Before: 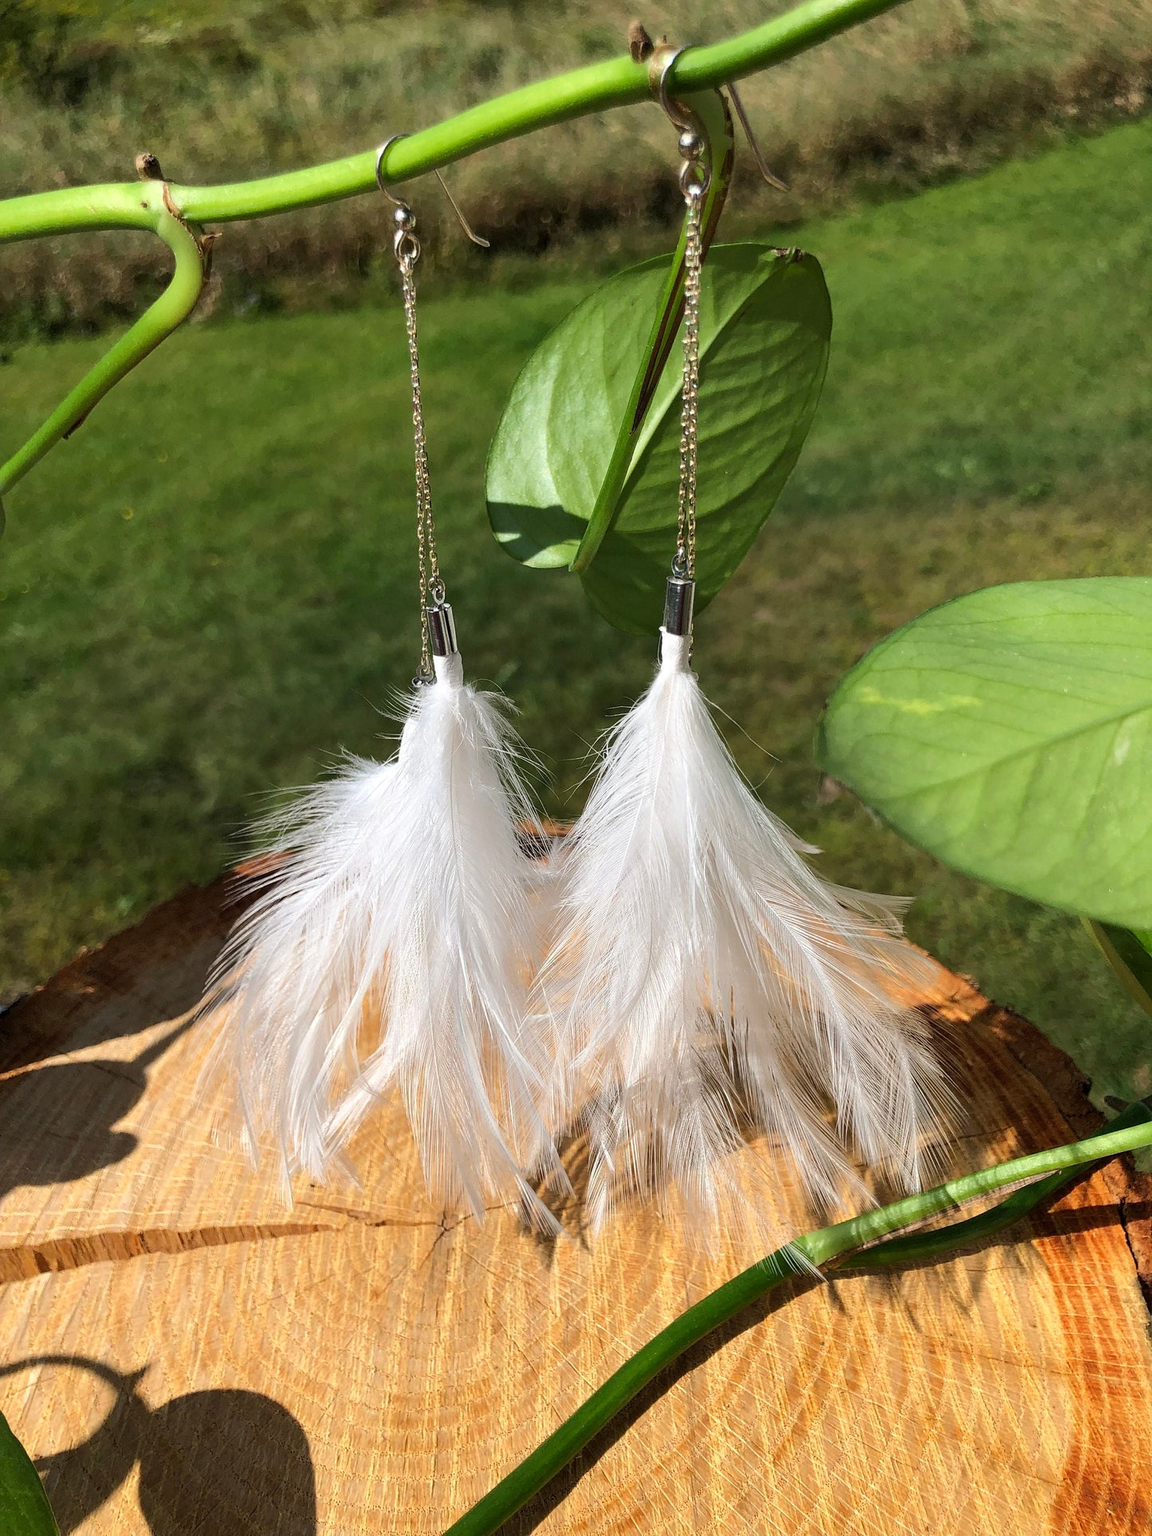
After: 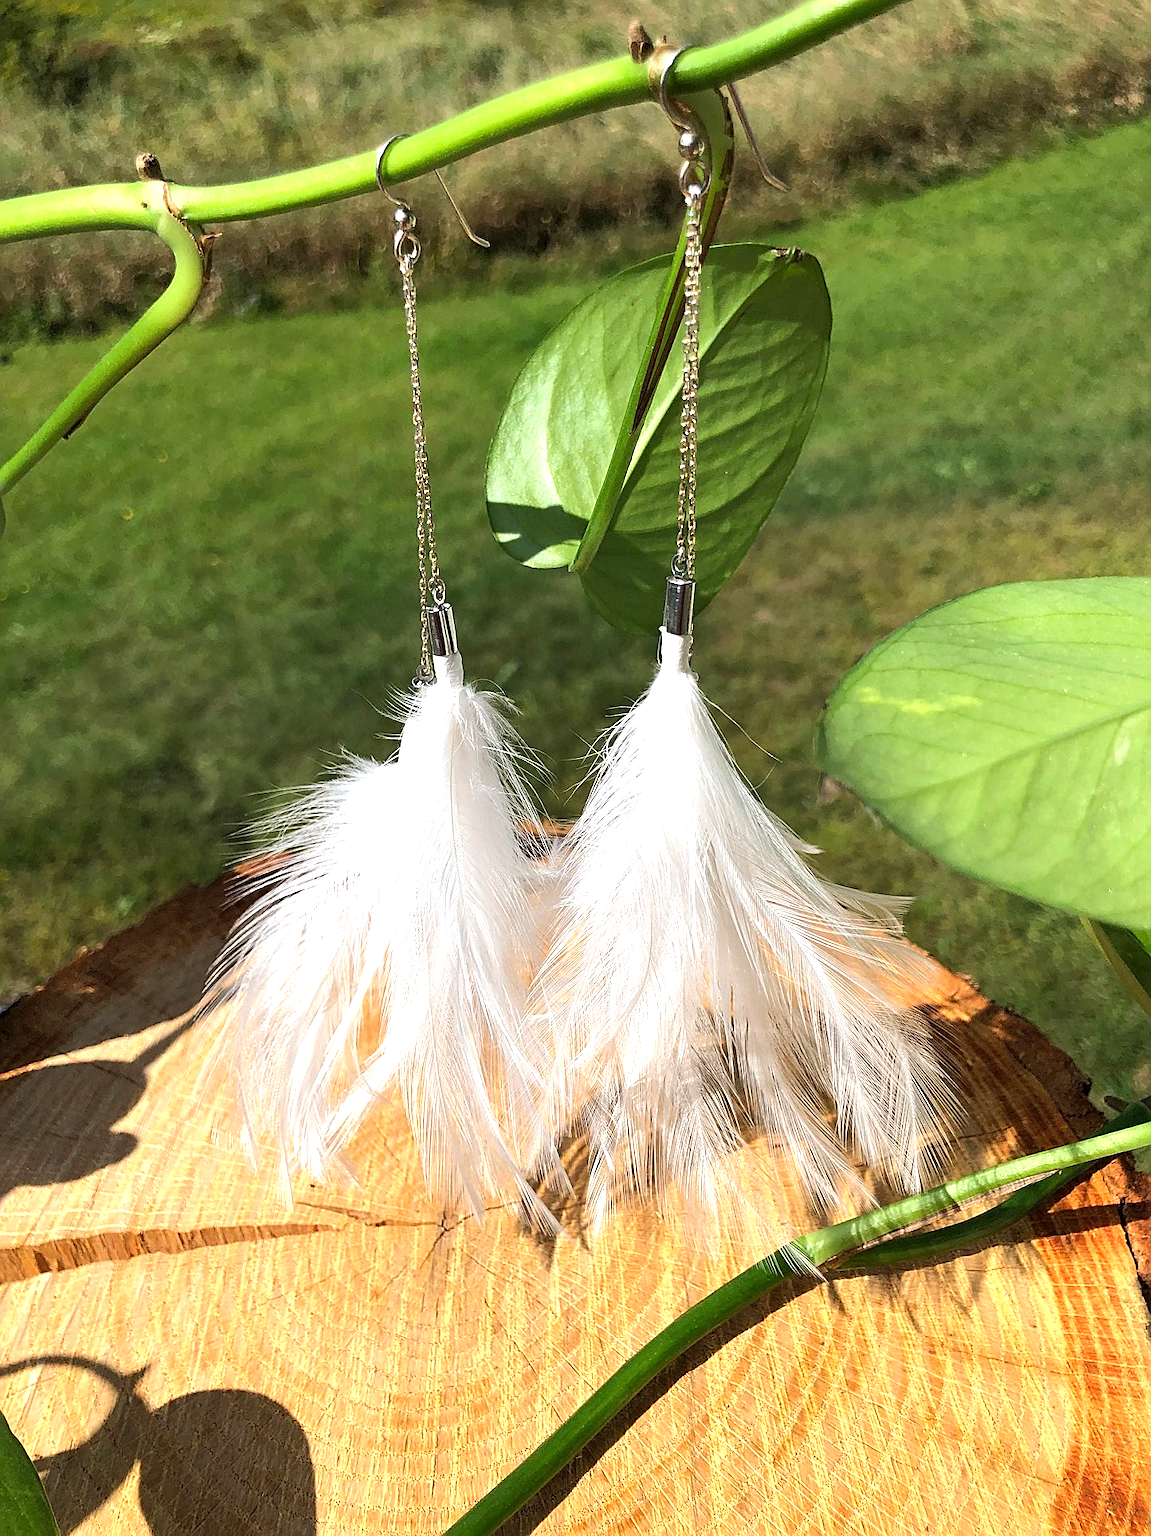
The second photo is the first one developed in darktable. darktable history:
sharpen: on, module defaults
exposure: exposure 0.602 EV, compensate exposure bias true, compensate highlight preservation false
